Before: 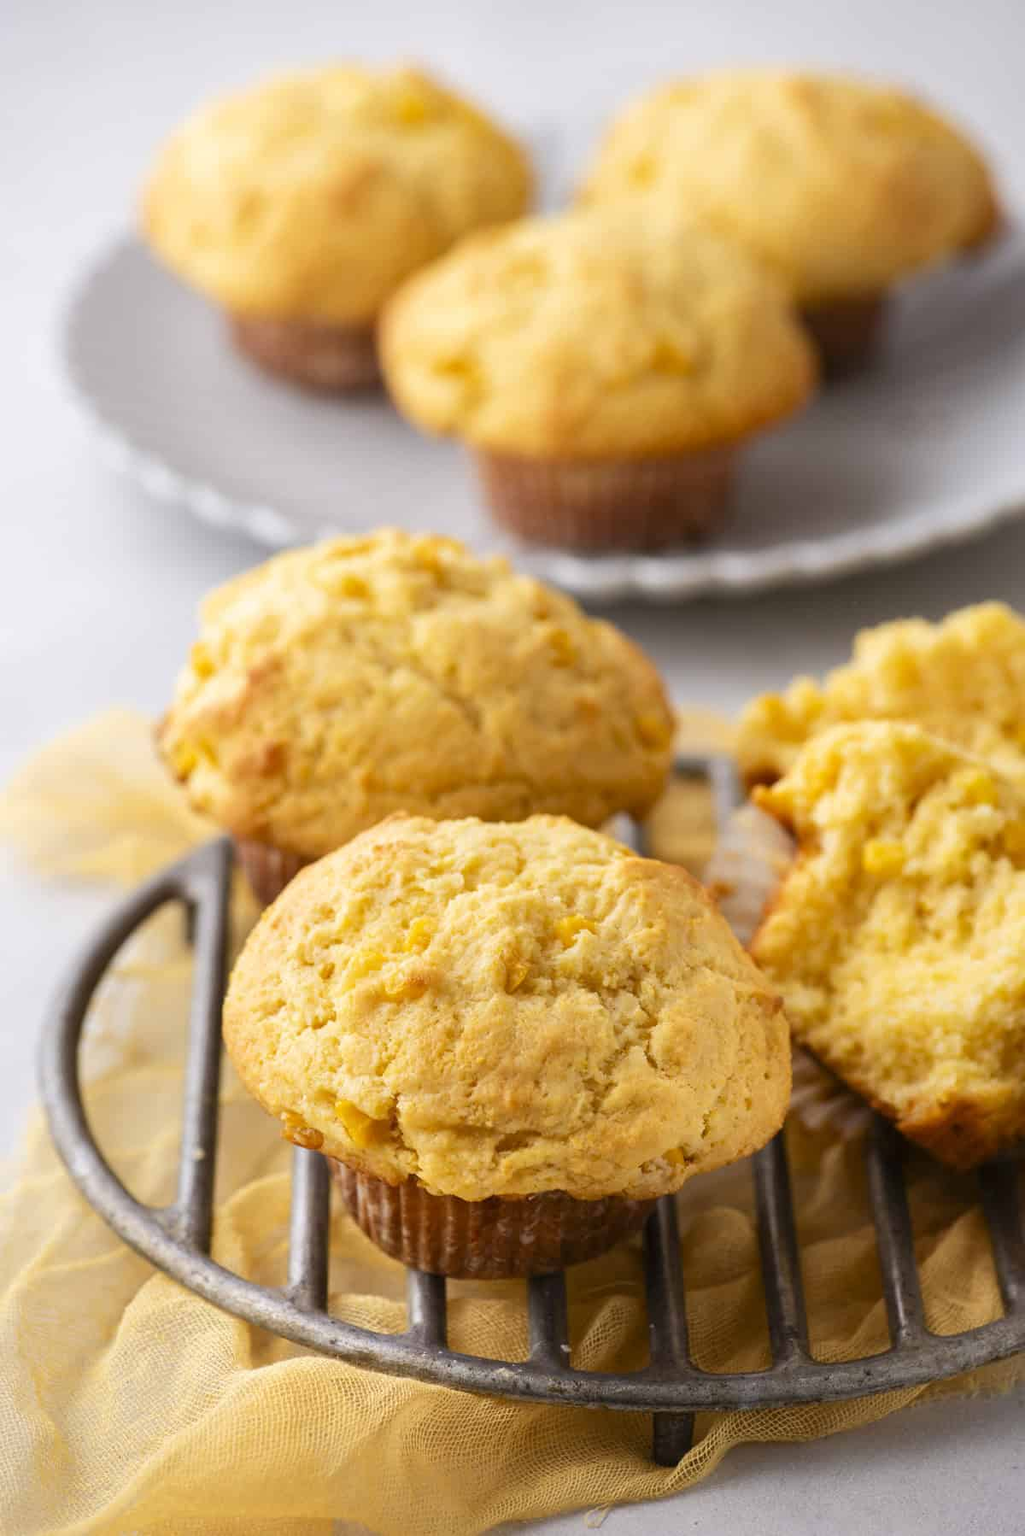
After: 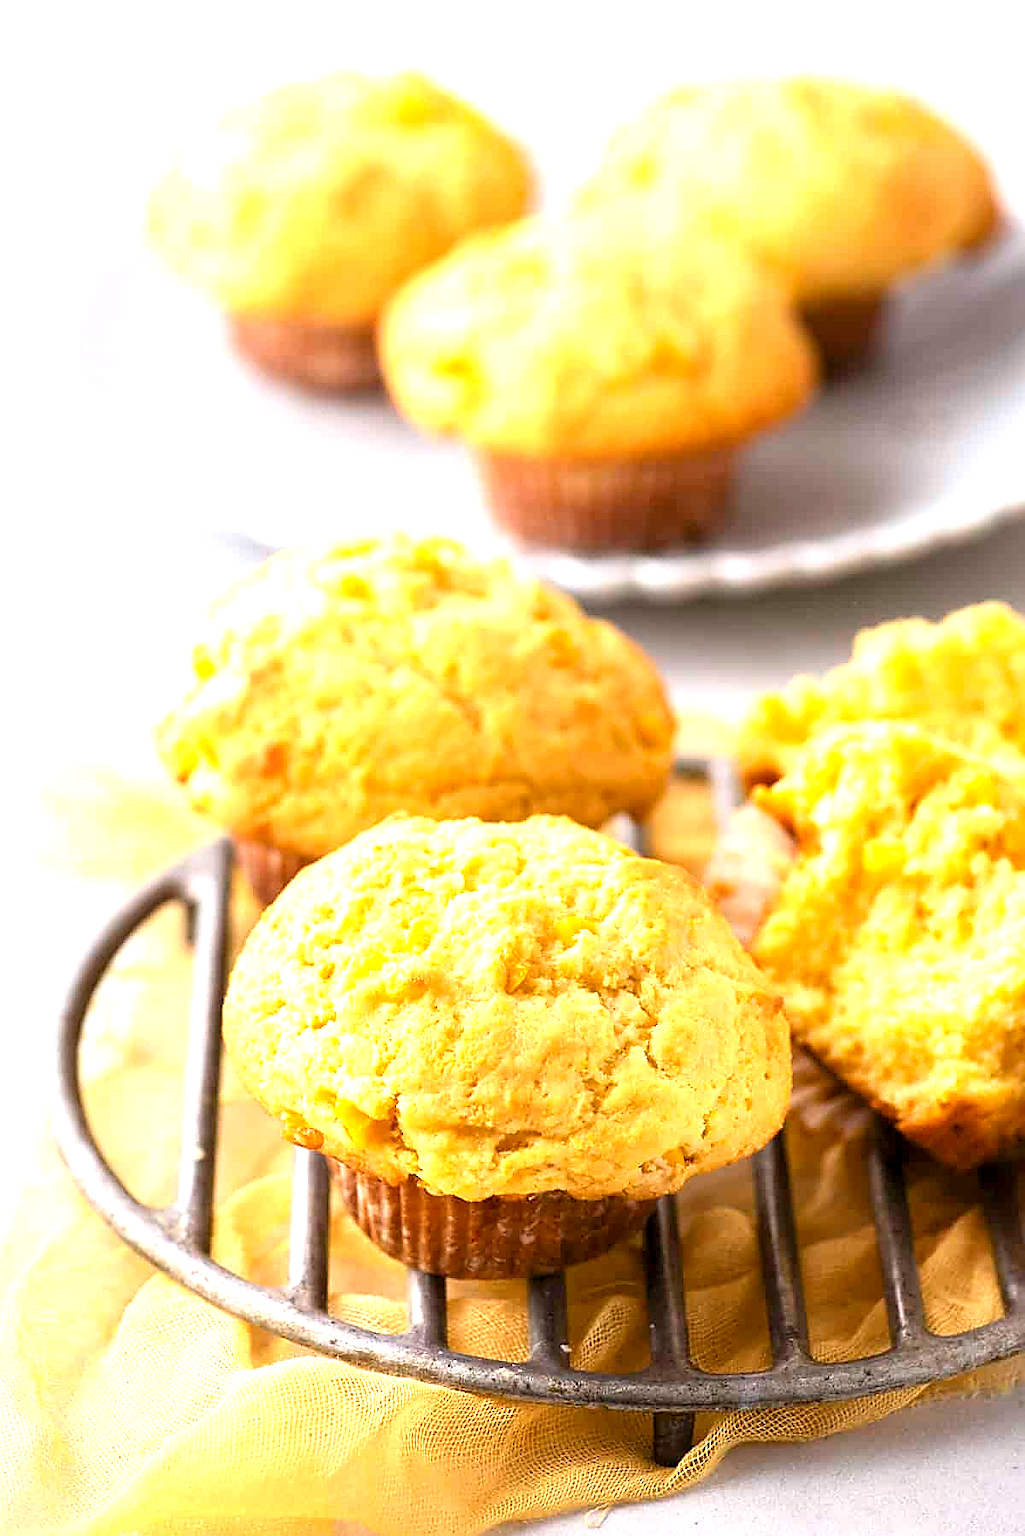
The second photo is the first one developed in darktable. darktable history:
color balance rgb: shadows lift › luminance -10.154%, global offset › luminance -0.416%, perceptual saturation grading › global saturation 0.994%
exposure: black level correction 0, exposure 1.101 EV, compensate highlight preservation false
sharpen: radius 1.4, amount 1.265, threshold 0.701
